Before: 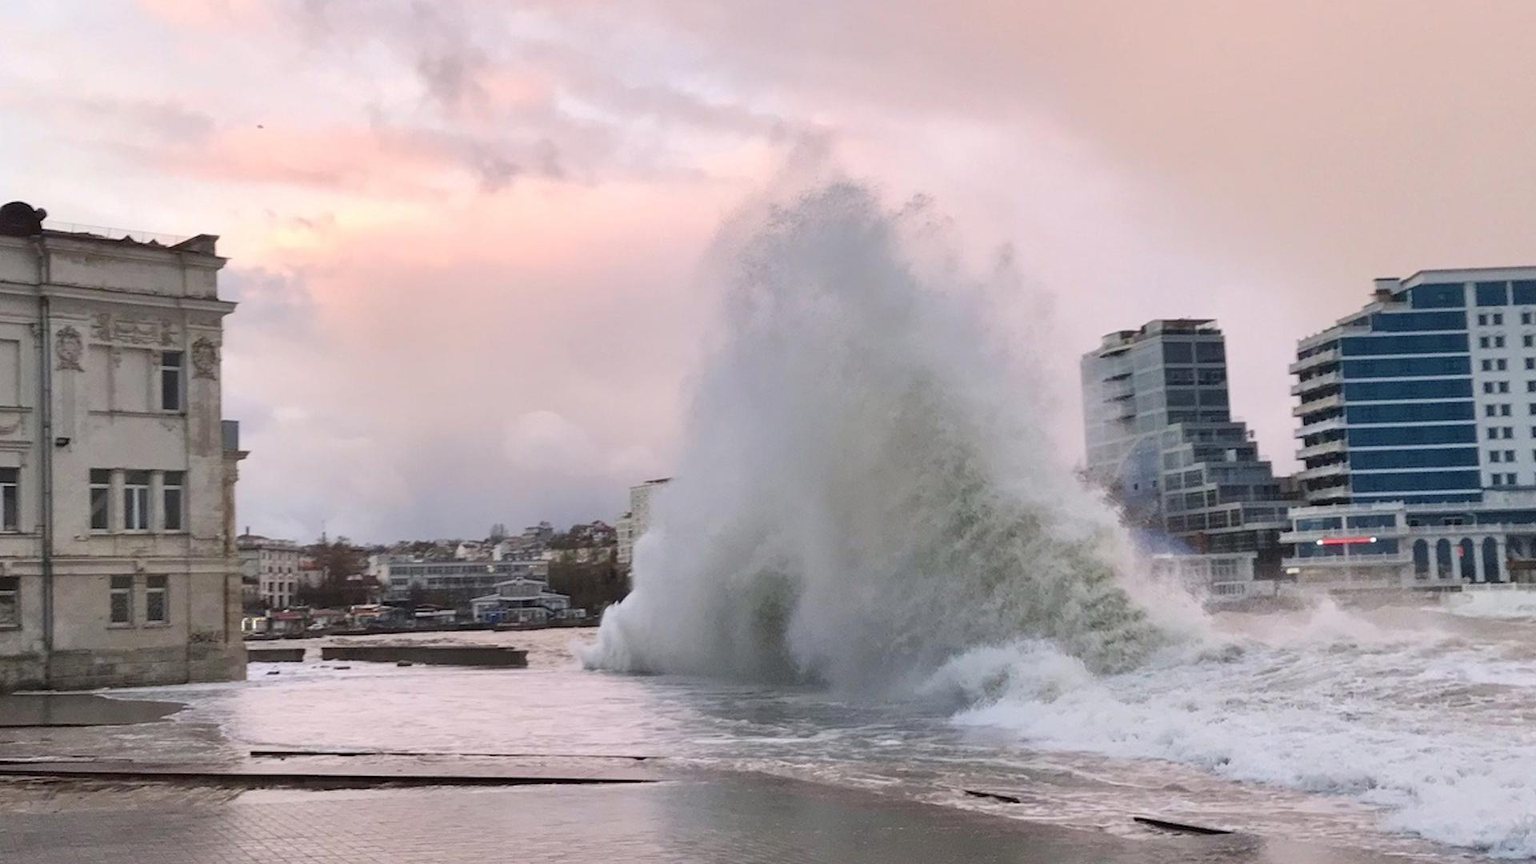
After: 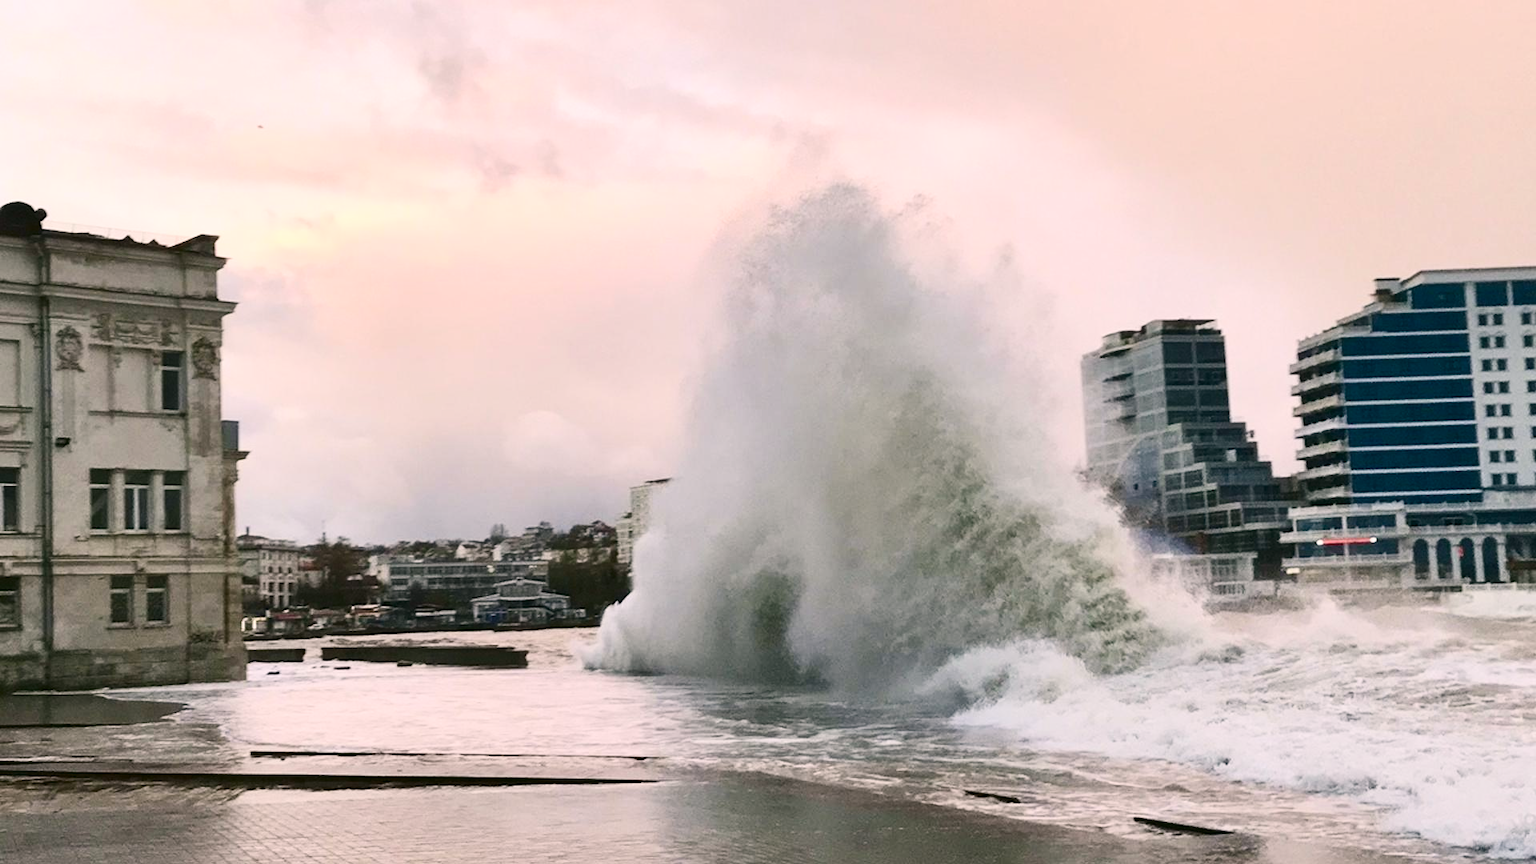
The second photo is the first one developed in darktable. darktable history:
contrast brightness saturation: contrast 0.293
color correction: highlights a* 4.14, highlights b* 4.93, shadows a* -7.17, shadows b* 4.6
color balance rgb: global offset › luminance 0.474%, perceptual saturation grading › global saturation 0.575%, perceptual saturation grading › highlights -30.164%, perceptual saturation grading › shadows 20.555%, global vibrance 20%
